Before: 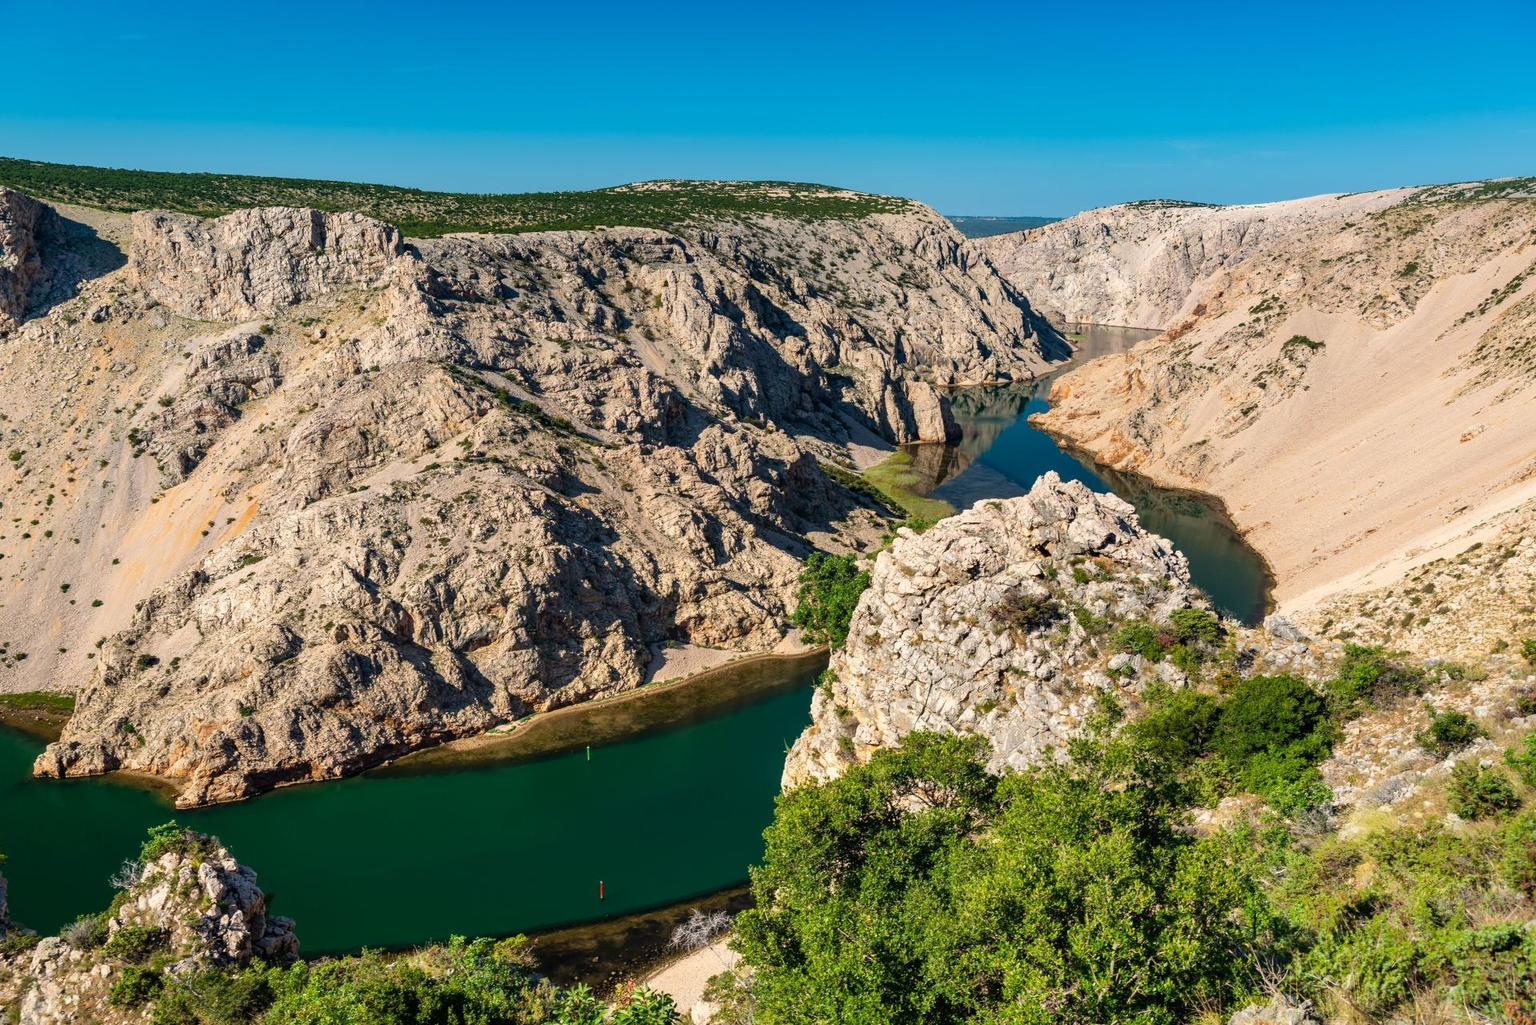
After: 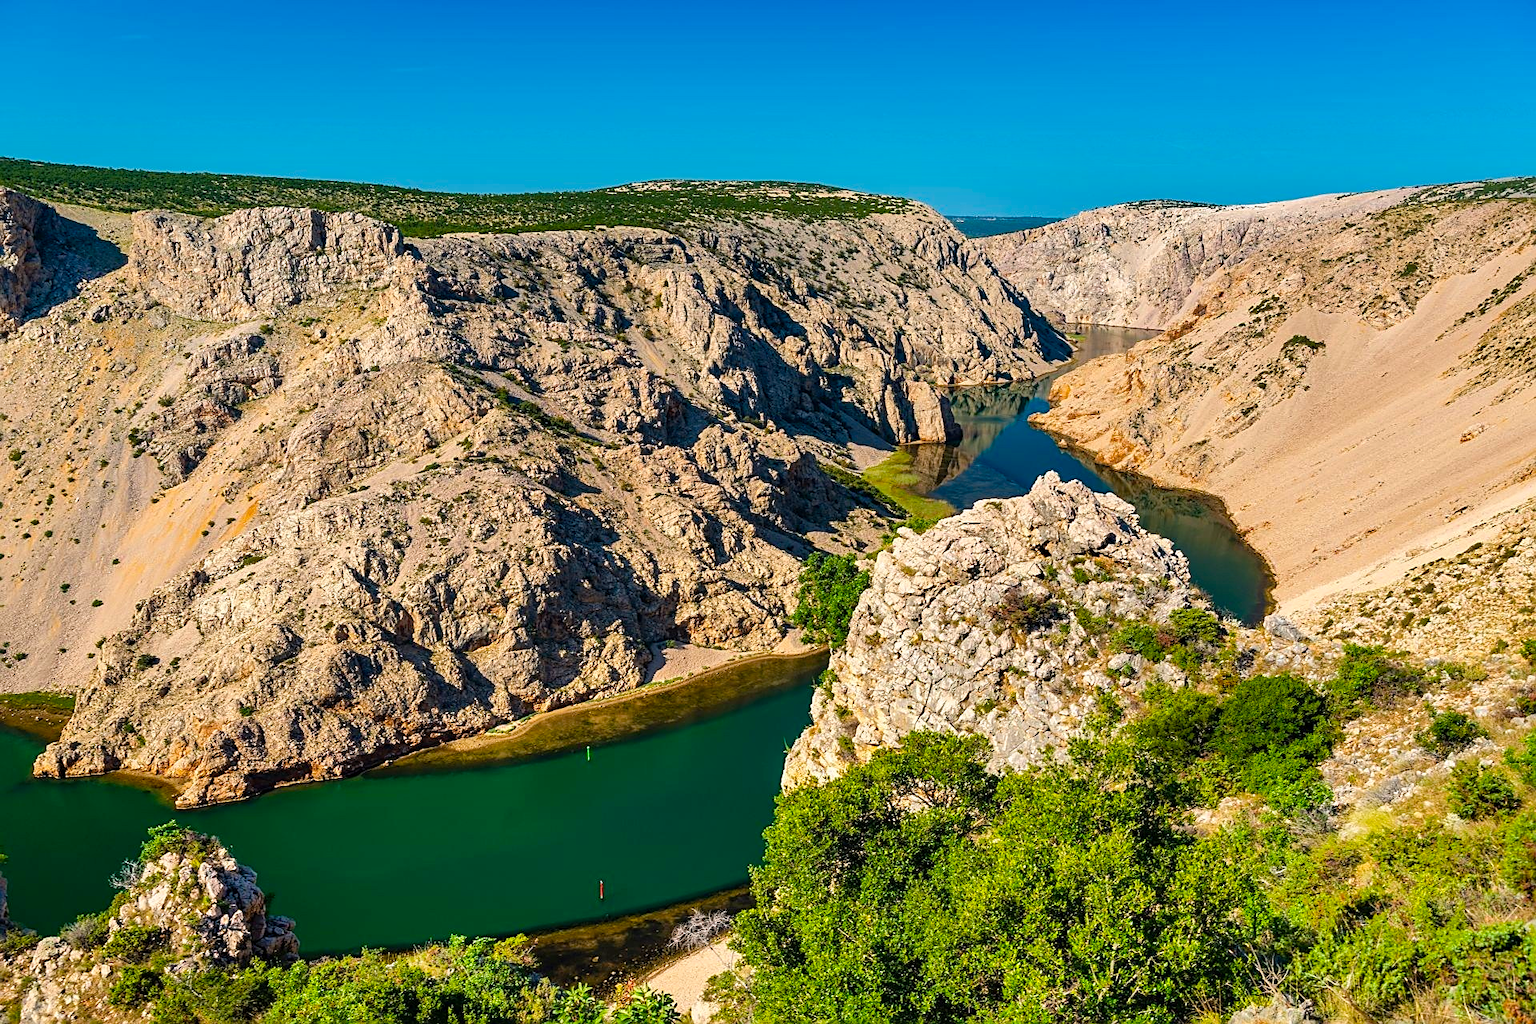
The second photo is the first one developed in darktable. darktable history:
sharpen: on, module defaults
velvia: strength 32.46%, mid-tones bias 0.201
shadows and highlights: soften with gaussian
